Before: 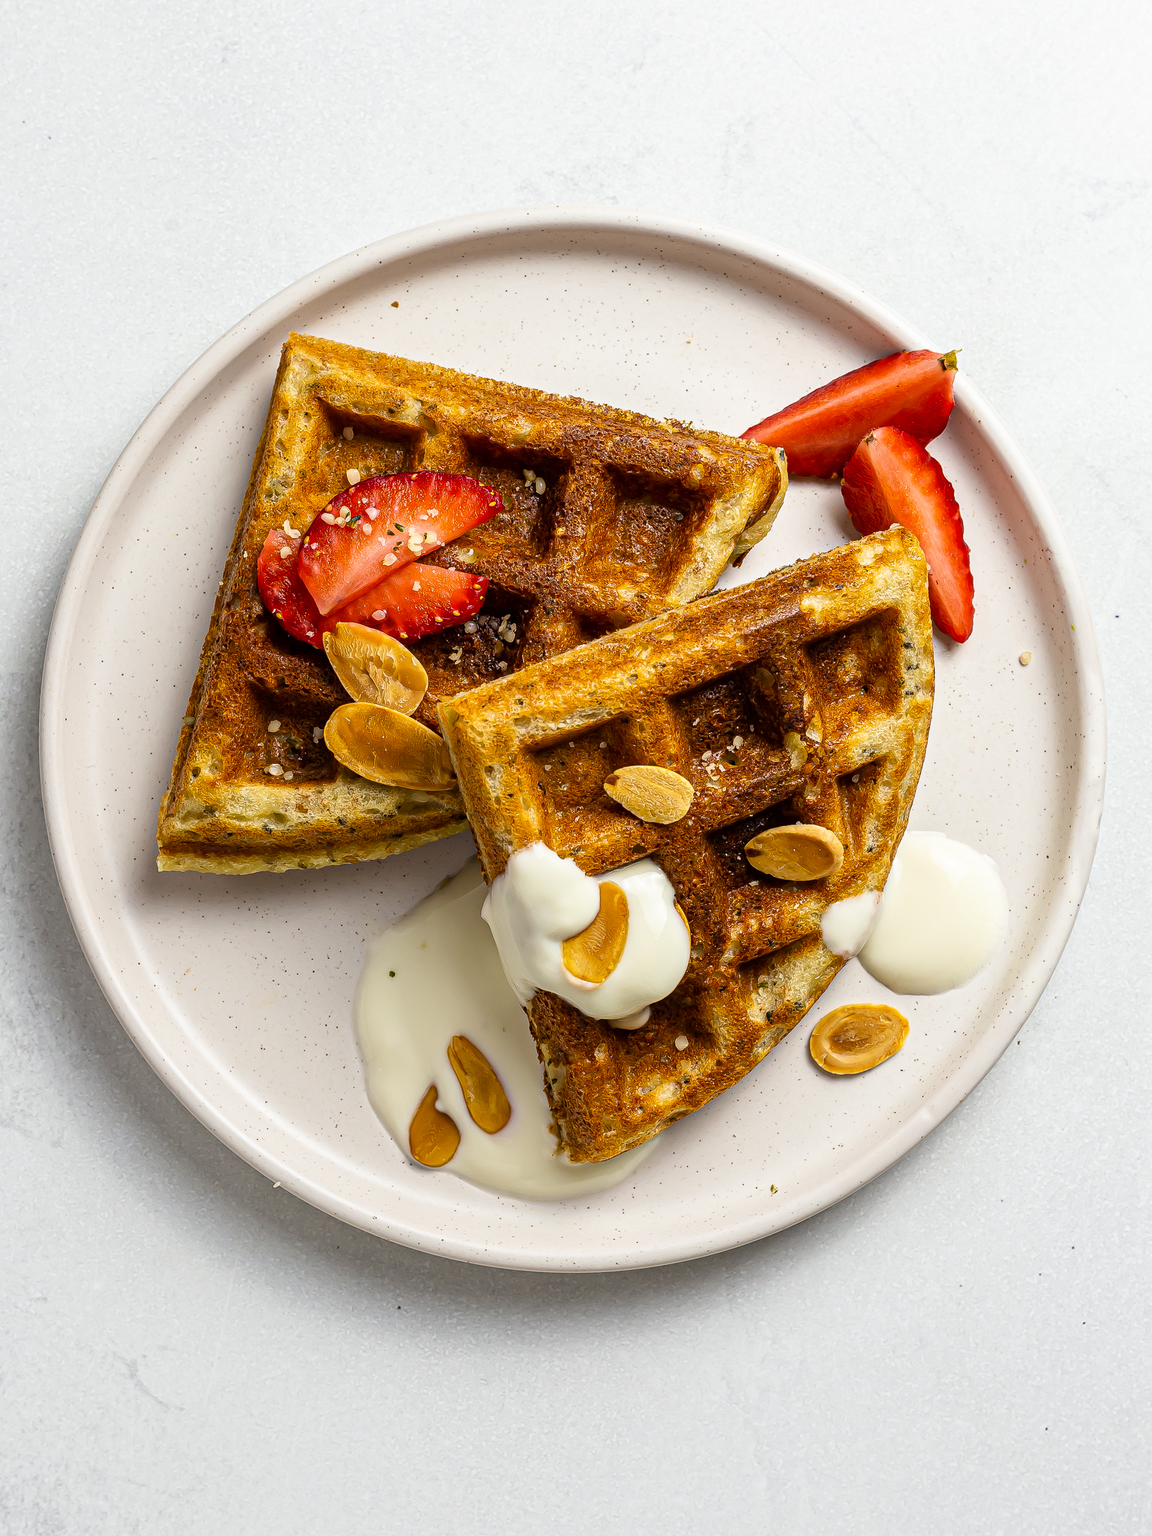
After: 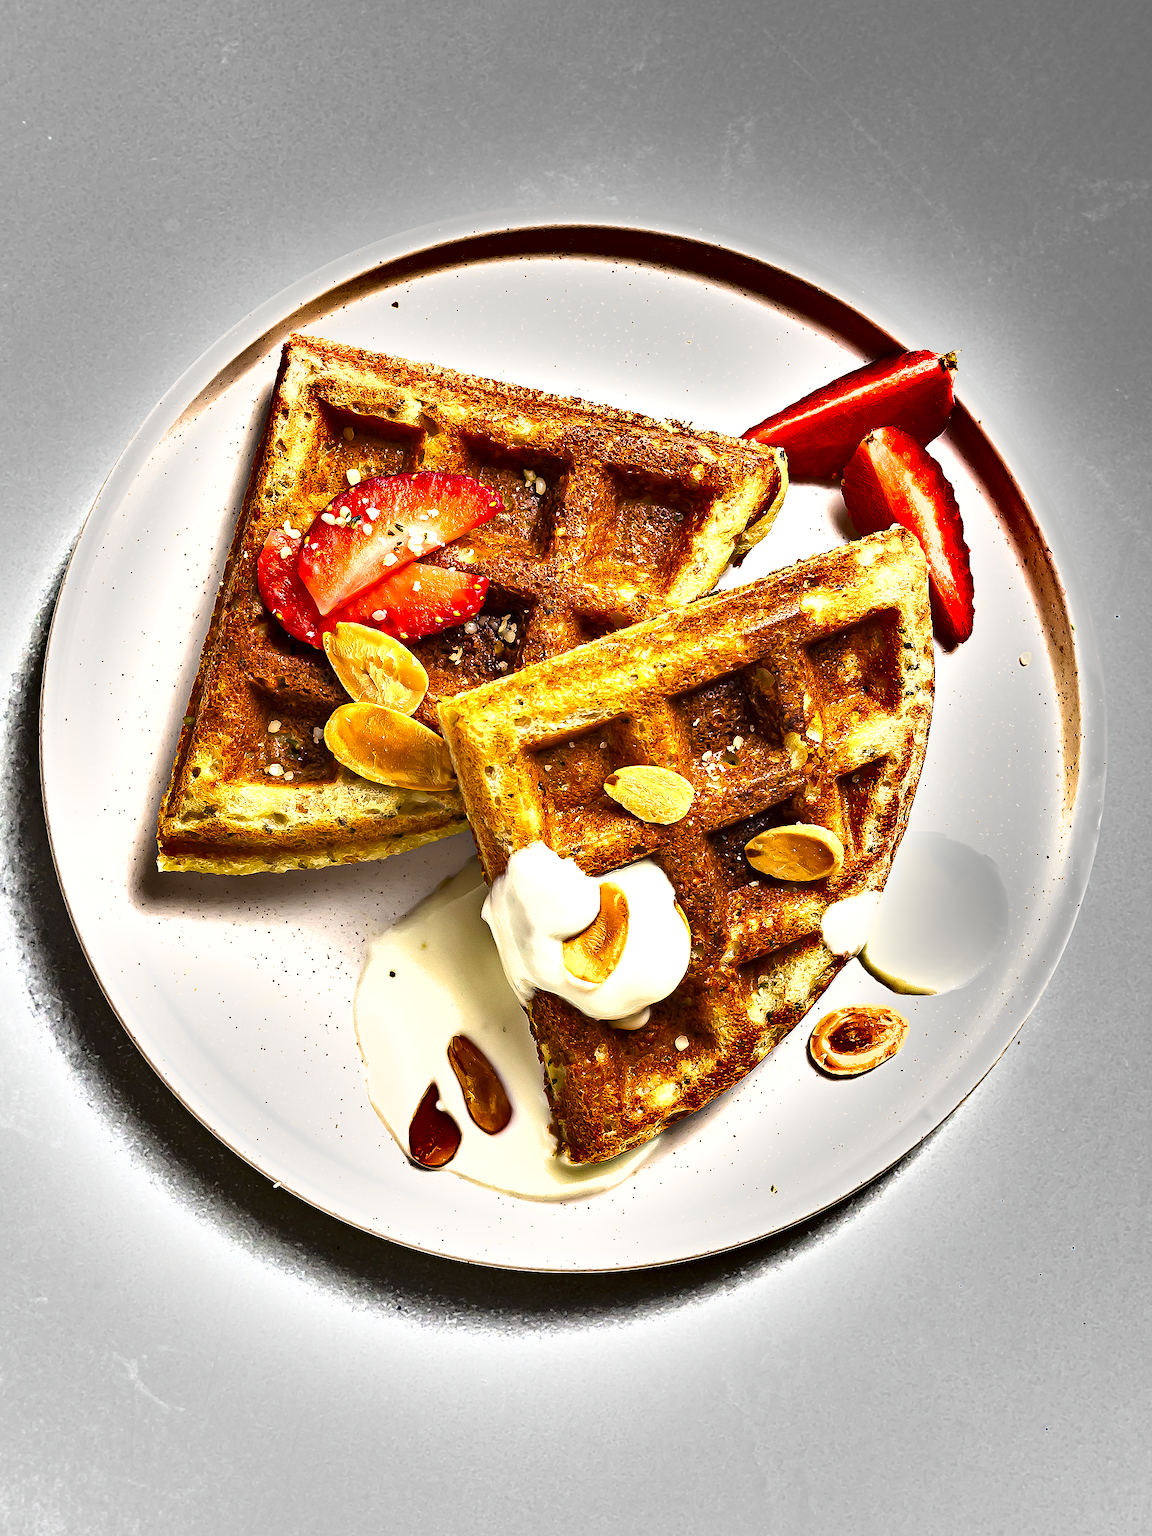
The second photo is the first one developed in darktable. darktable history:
shadows and highlights: radius 106.72, shadows 45.95, highlights -66.15, low approximation 0.01, soften with gaussian
color zones: mix 30.76%
exposure: black level correction 0, exposure 1.199 EV, compensate highlight preservation false
